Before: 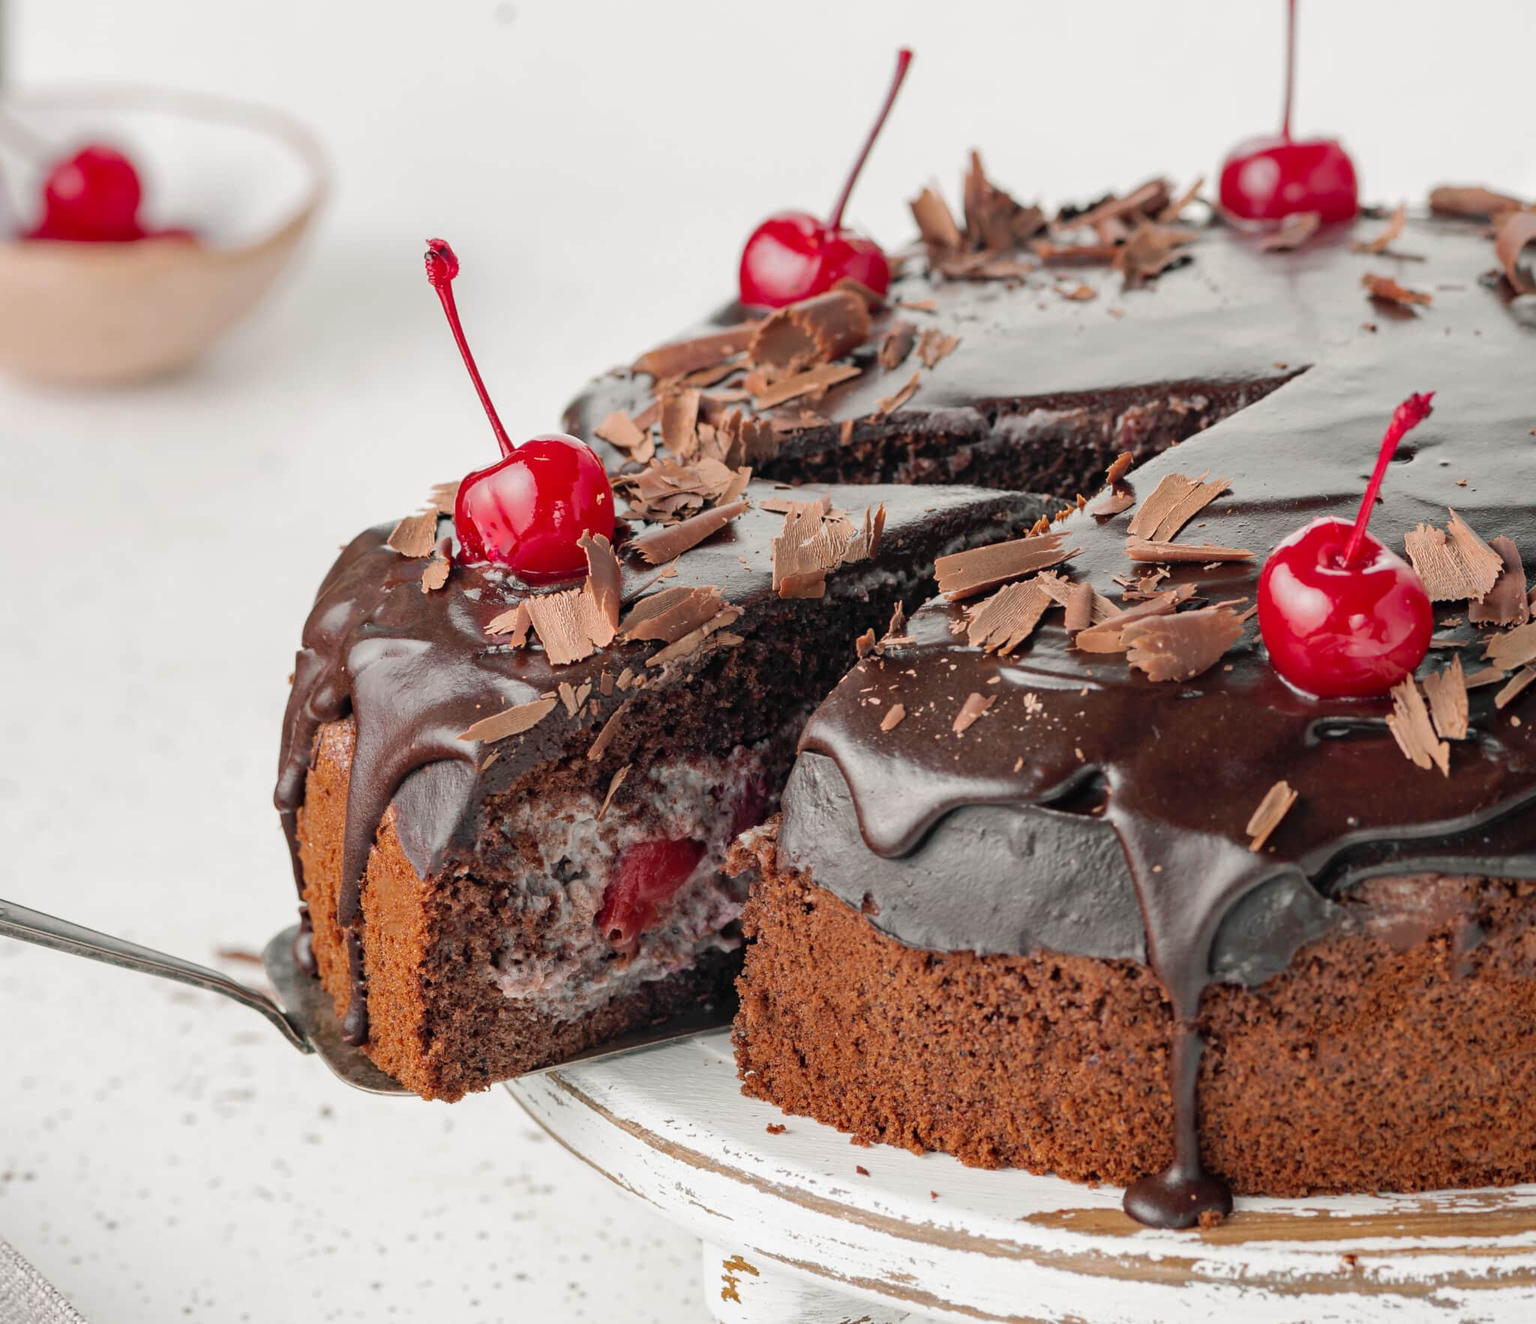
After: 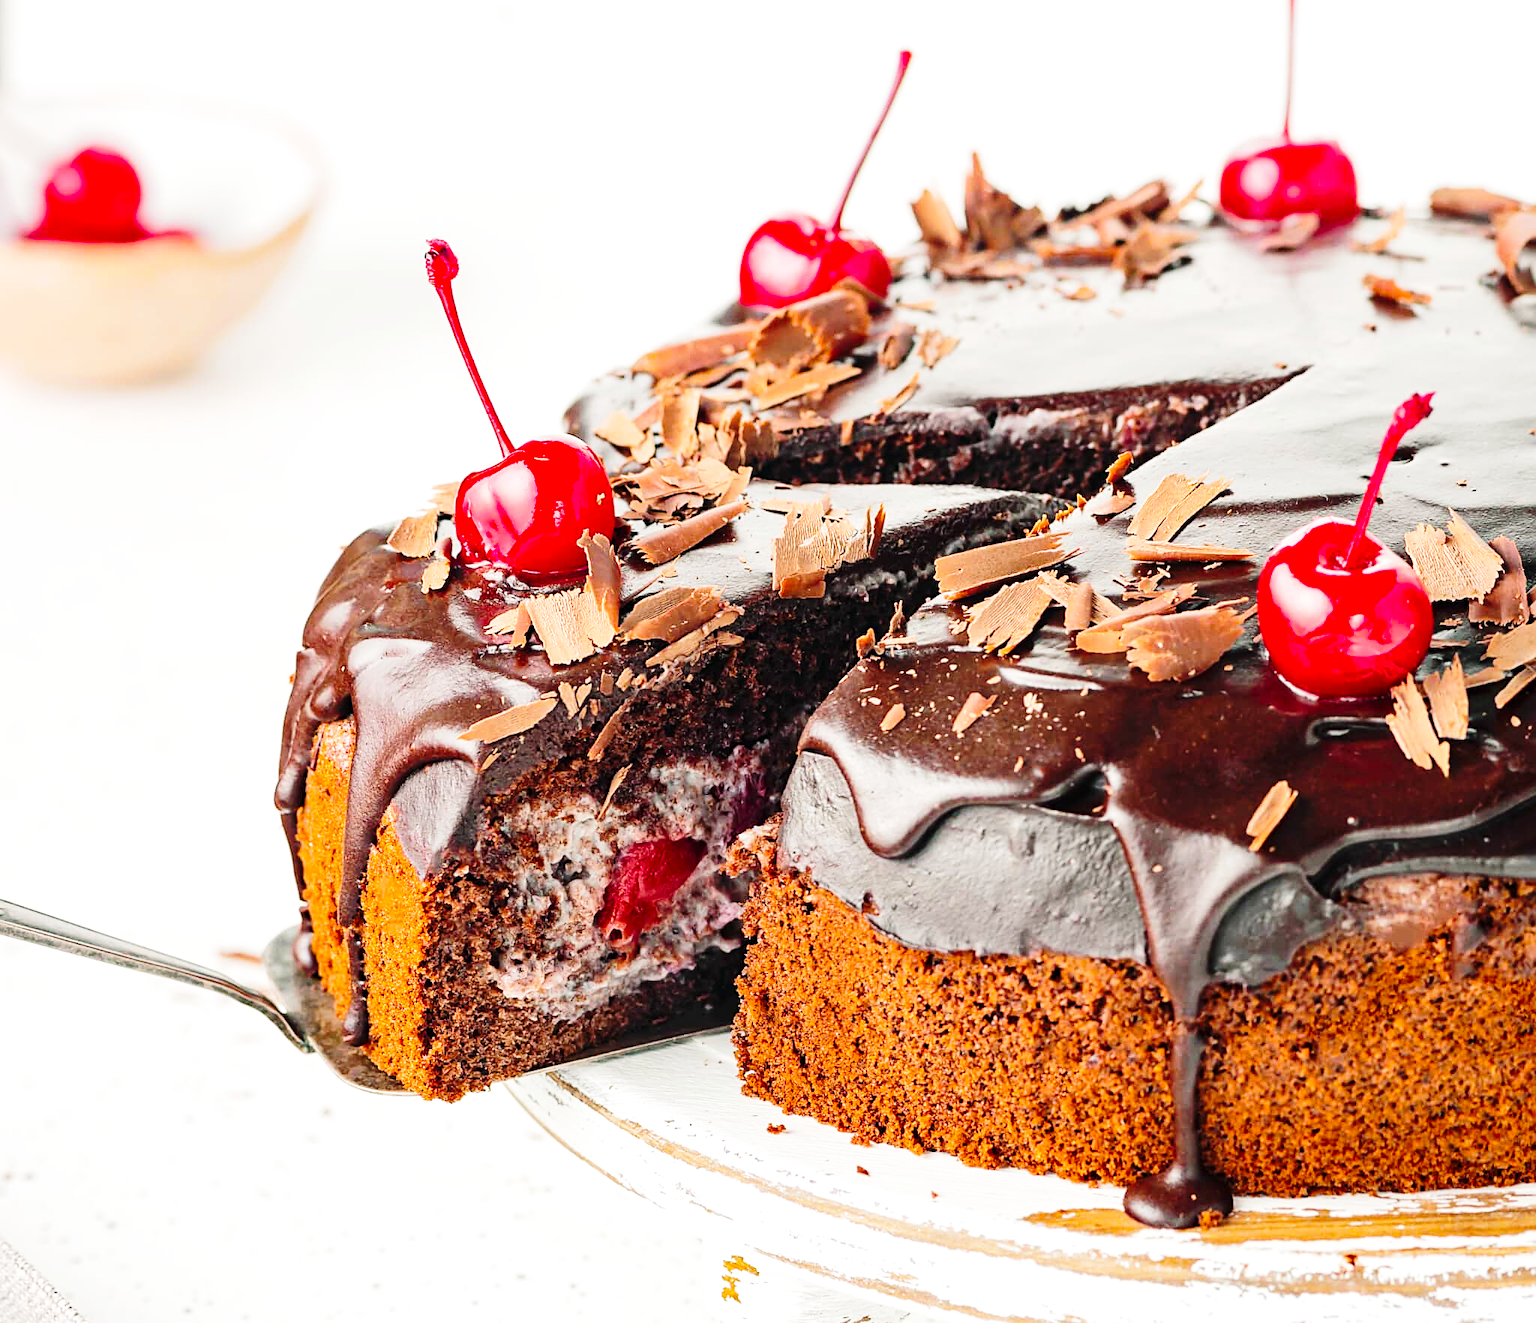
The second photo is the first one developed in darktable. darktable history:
tone equalizer: -8 EV -0.417 EV, -7 EV -0.389 EV, -6 EV -0.333 EV, -5 EV -0.222 EV, -3 EV 0.222 EV, -2 EV 0.333 EV, -1 EV 0.389 EV, +0 EV 0.417 EV, edges refinement/feathering 500, mask exposure compensation -1.57 EV, preserve details no
color balance rgb: perceptual saturation grading › global saturation 25%, perceptual brilliance grading › mid-tones 10%, perceptual brilliance grading › shadows 15%, global vibrance 20%
sharpen: on, module defaults
base curve: curves: ch0 [(0, 0) (0.028, 0.03) (0.121, 0.232) (0.46, 0.748) (0.859, 0.968) (1, 1)], preserve colors none
